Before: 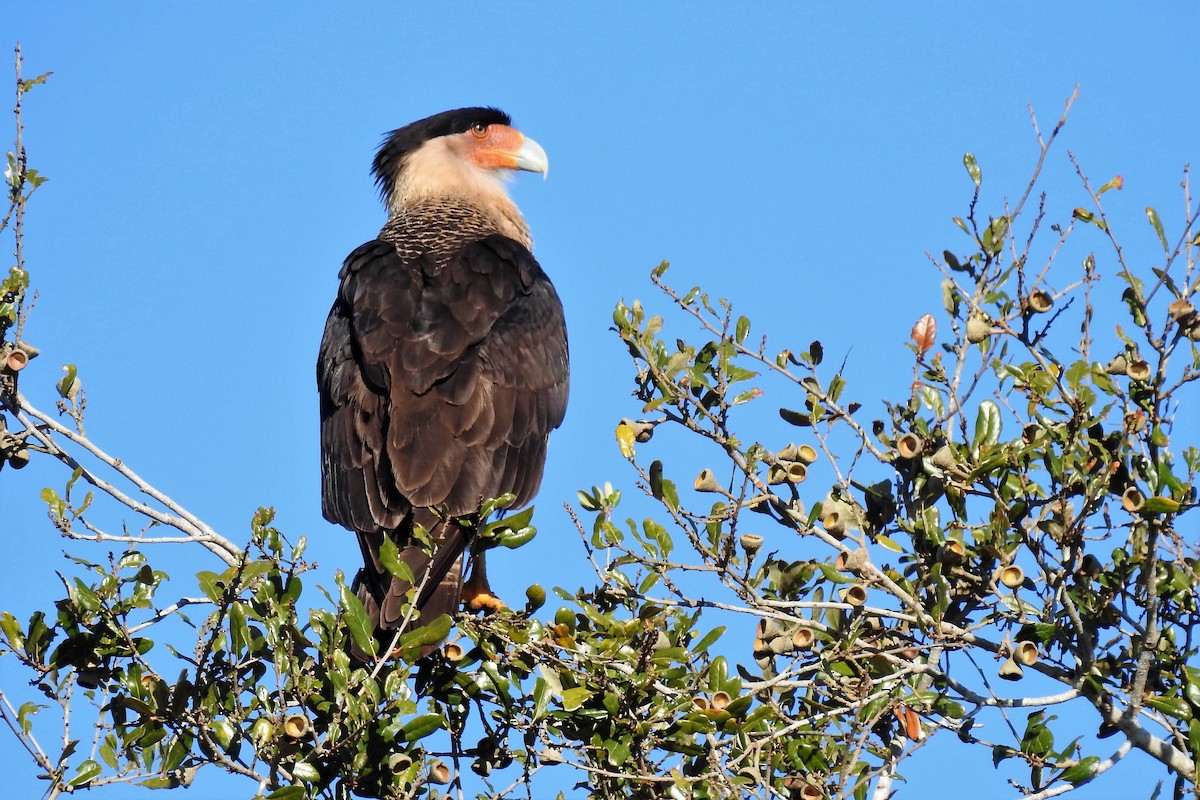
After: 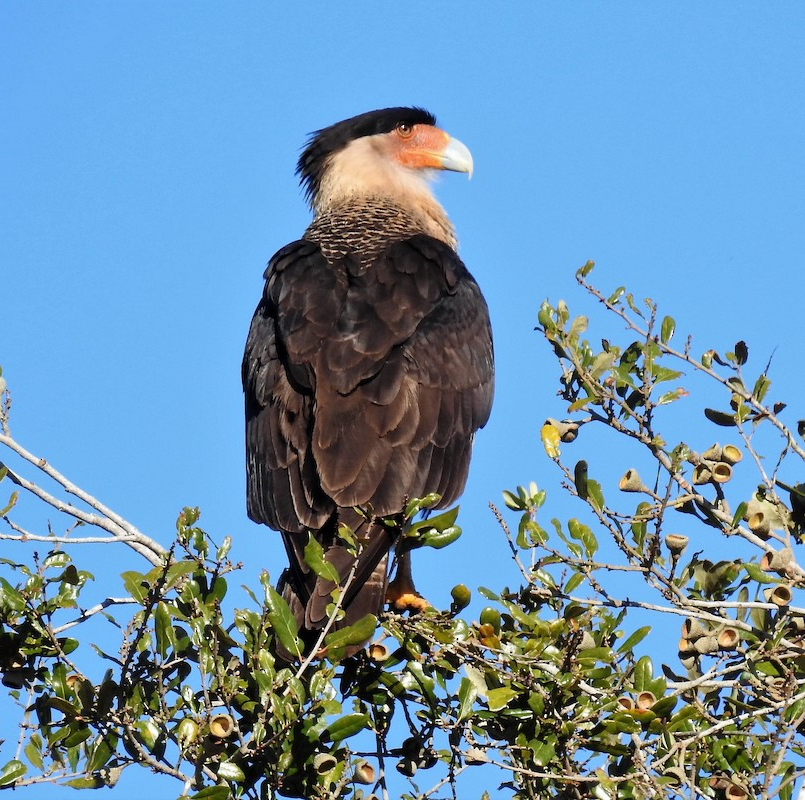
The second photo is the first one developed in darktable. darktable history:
crop and rotate: left 6.283%, right 26.562%
